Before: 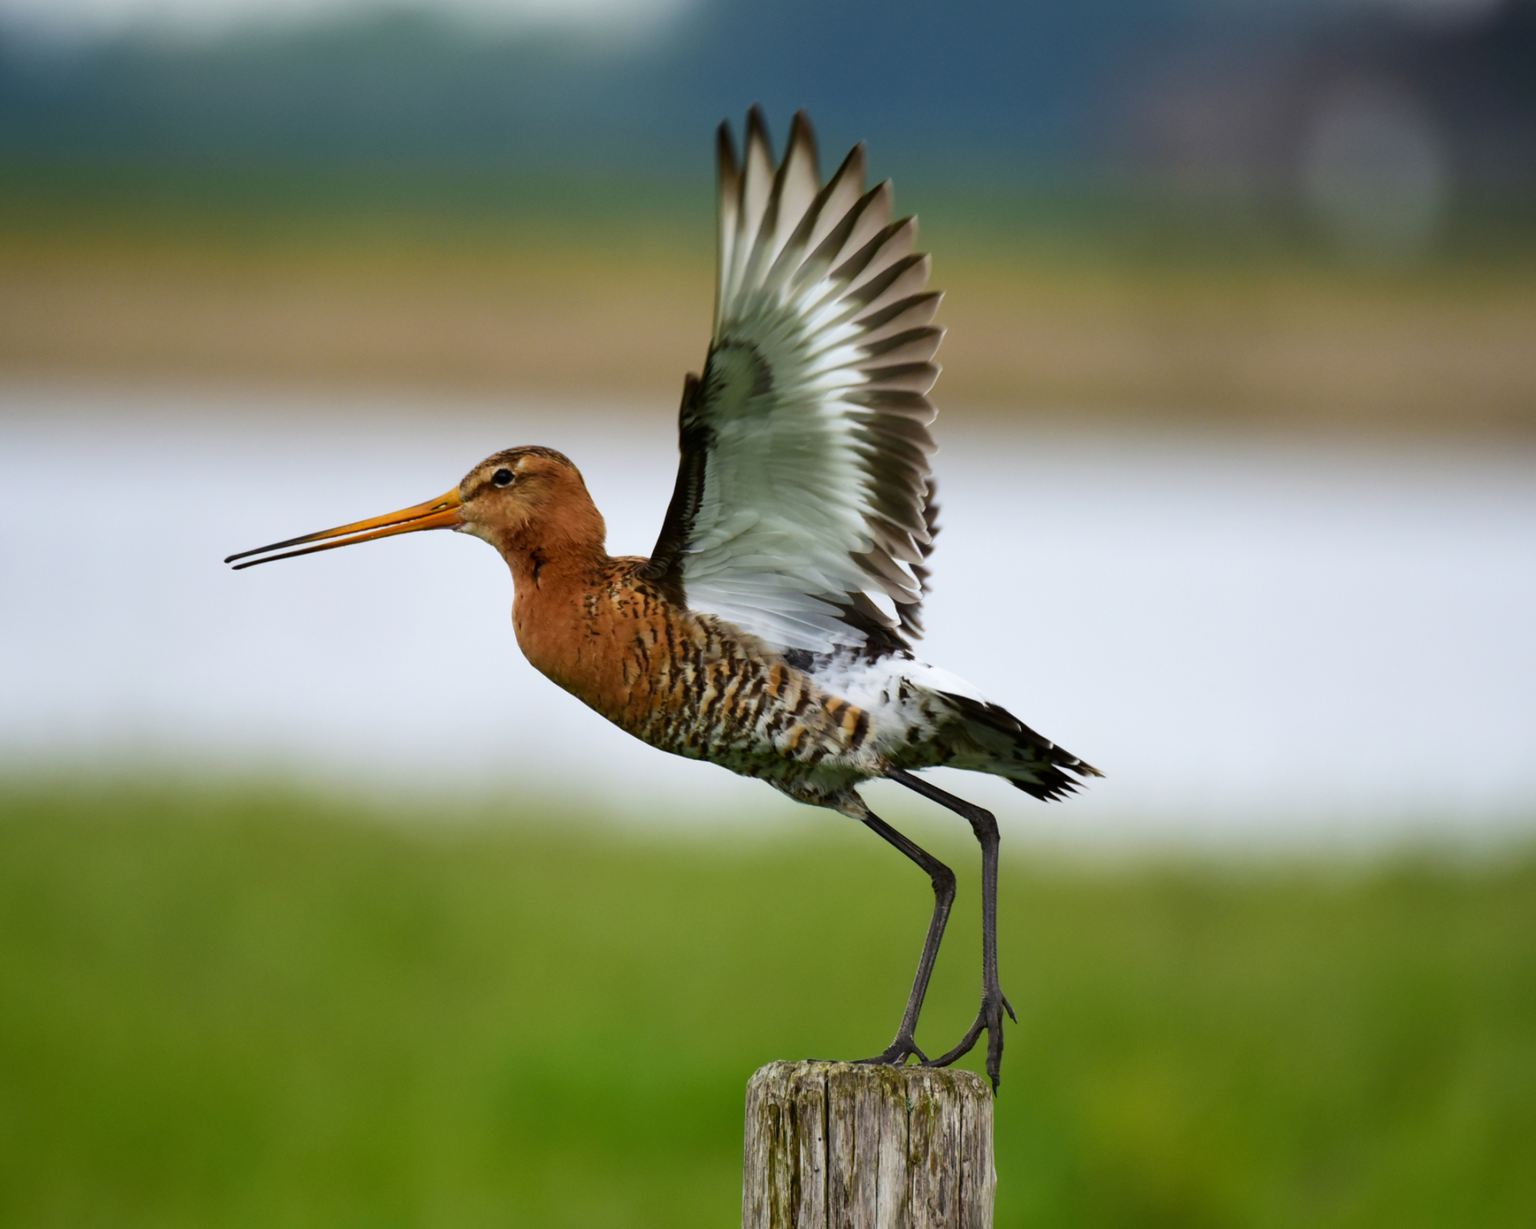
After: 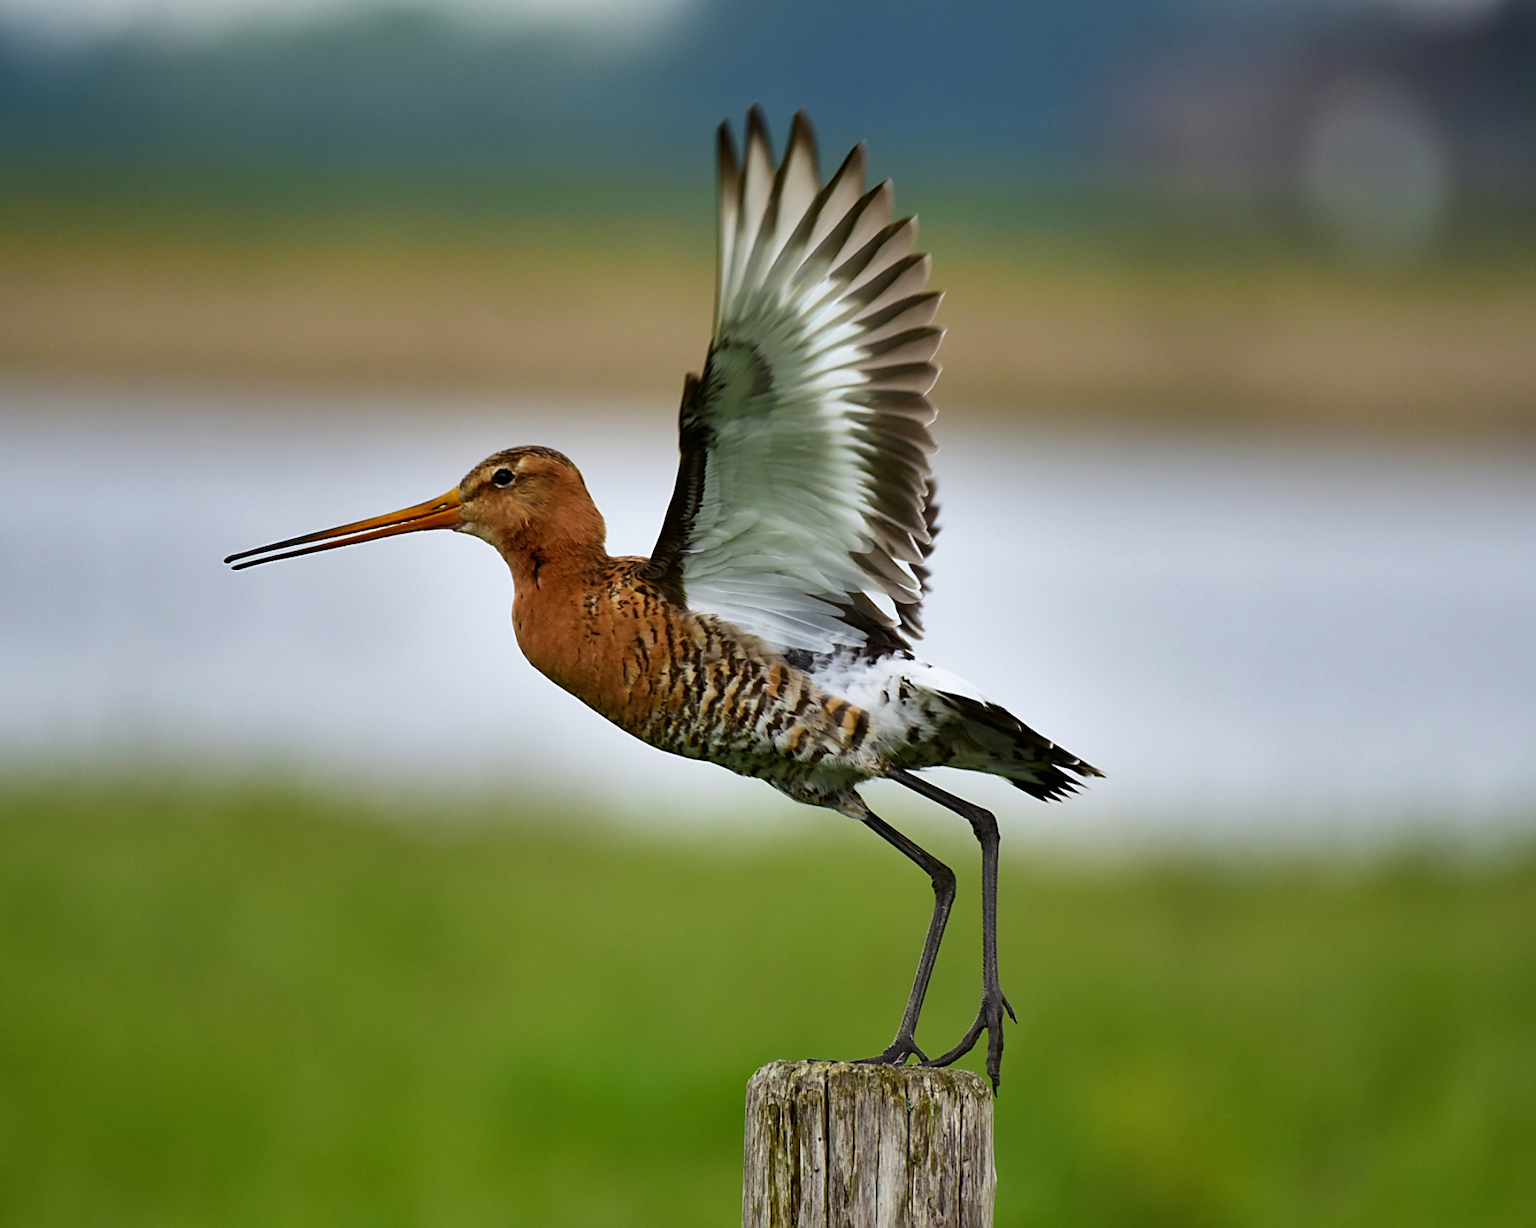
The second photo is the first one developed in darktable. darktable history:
shadows and highlights: white point adjustment 0.1, highlights -70, soften with gaussian
sharpen: on, module defaults
